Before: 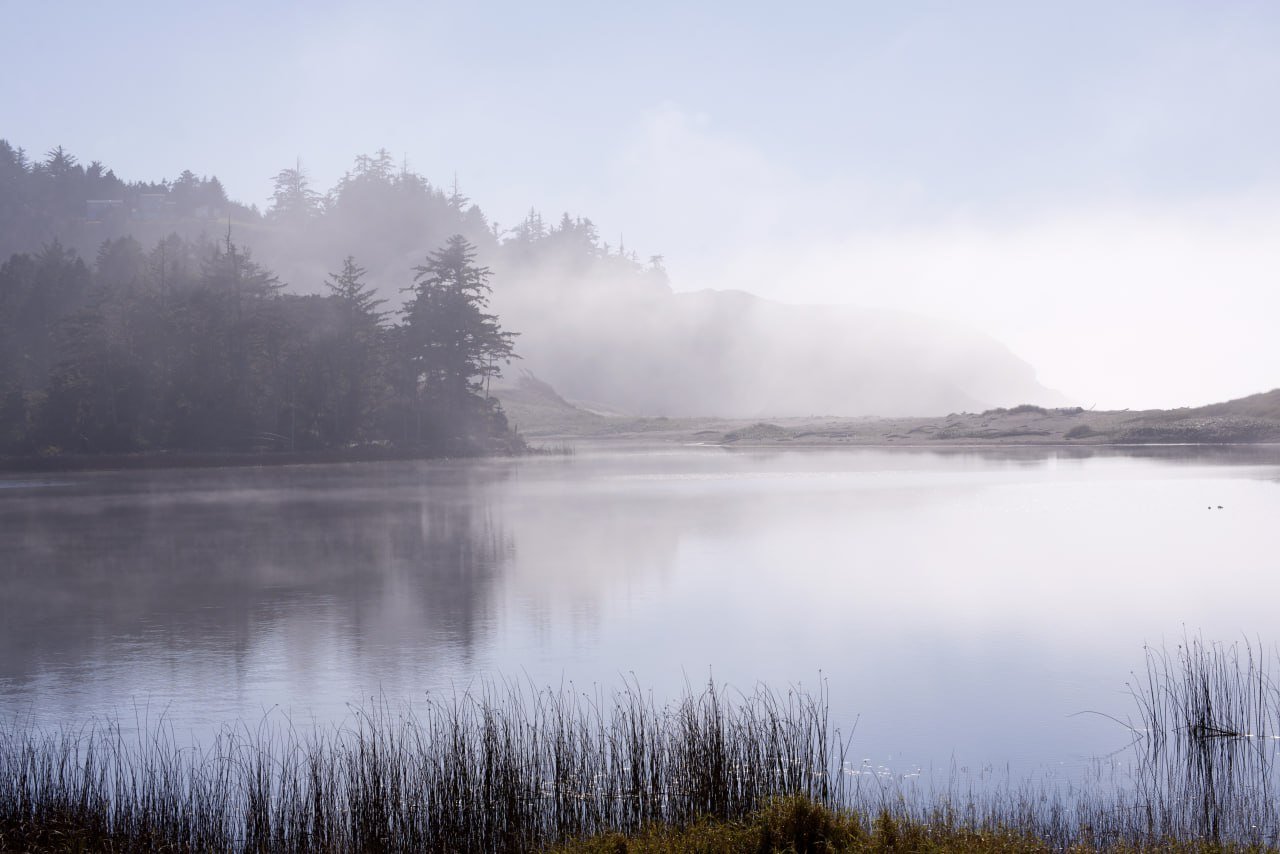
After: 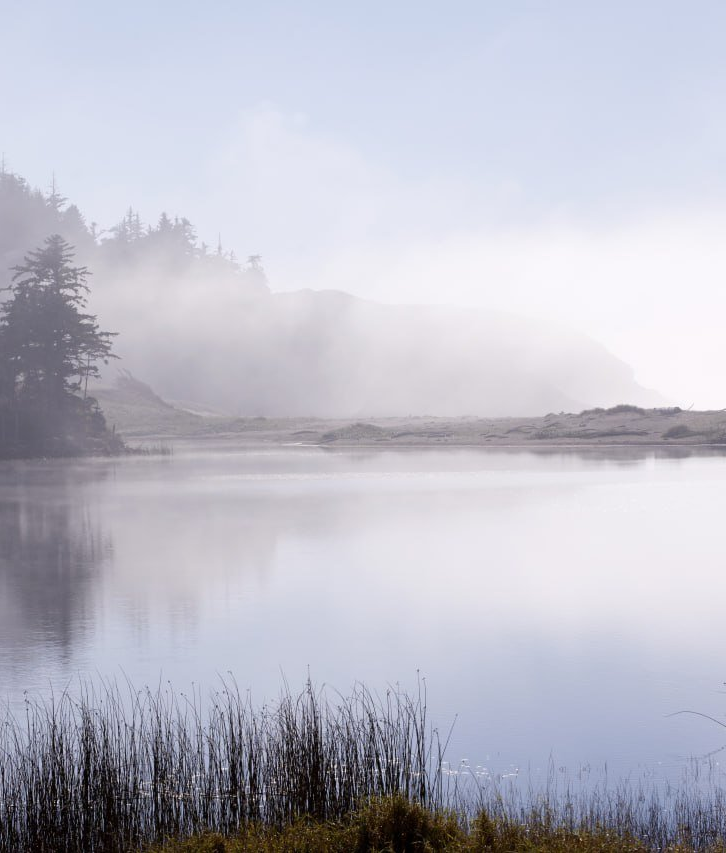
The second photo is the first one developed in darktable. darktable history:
crop: left 31.466%, top 0.019%, right 11.795%
